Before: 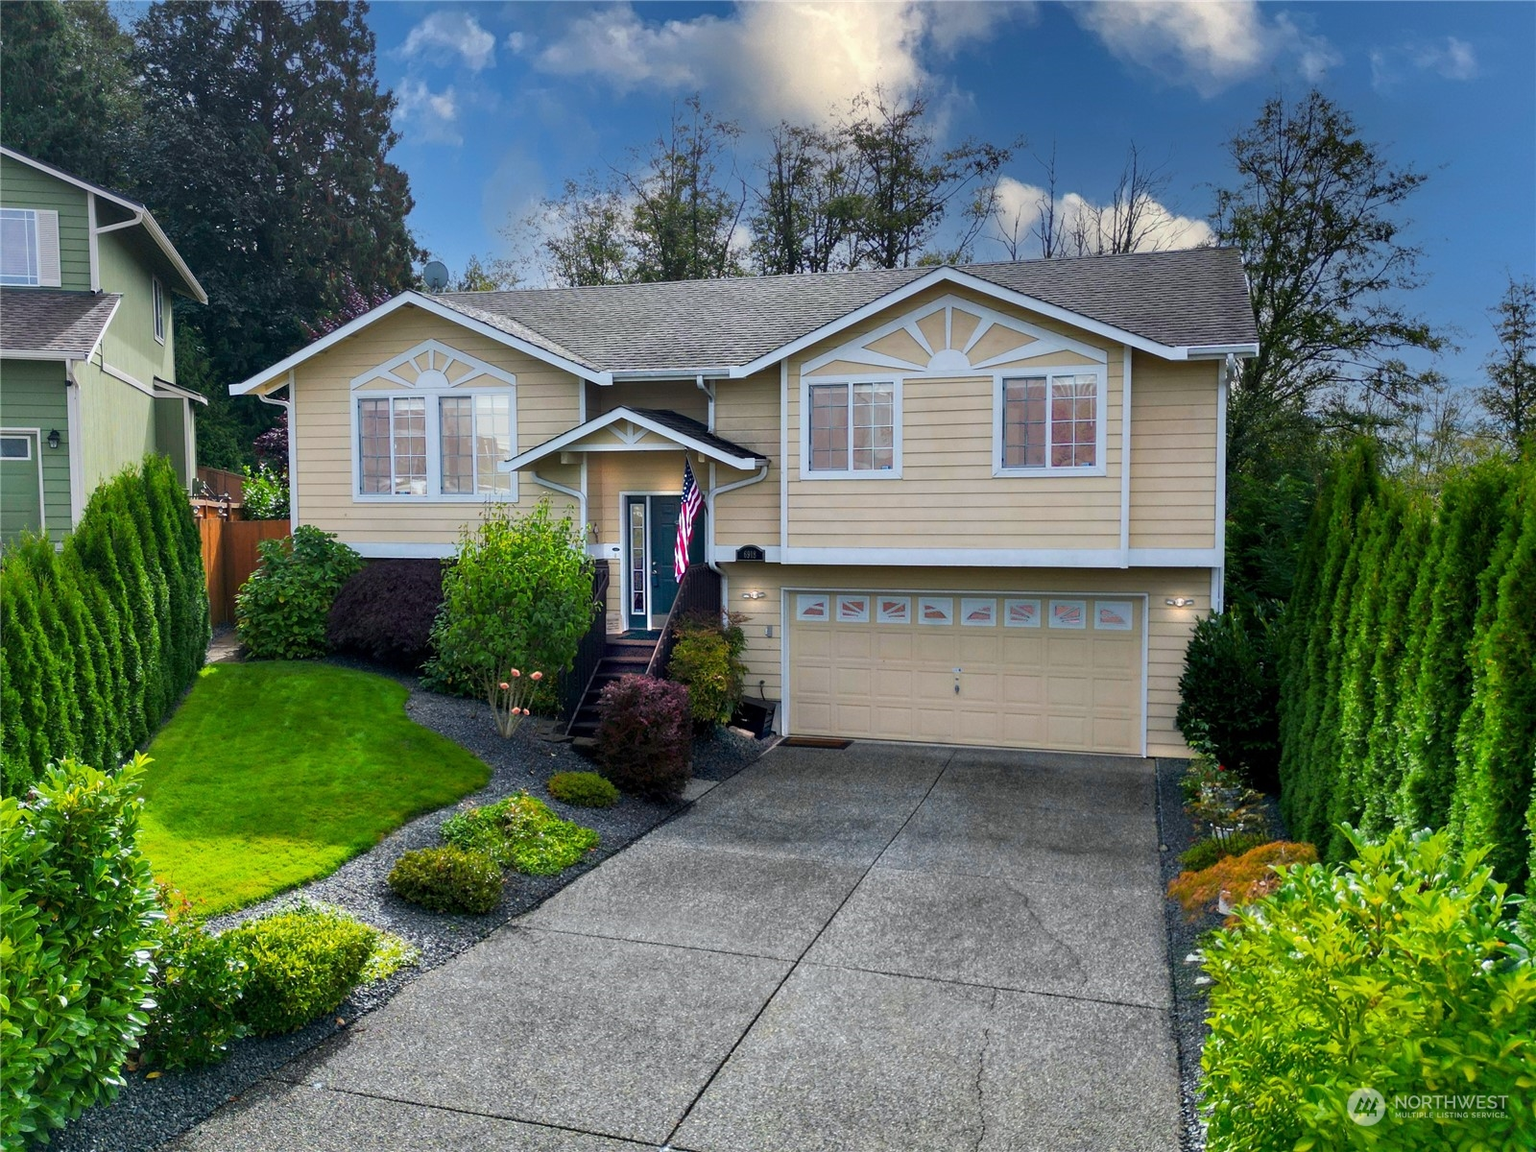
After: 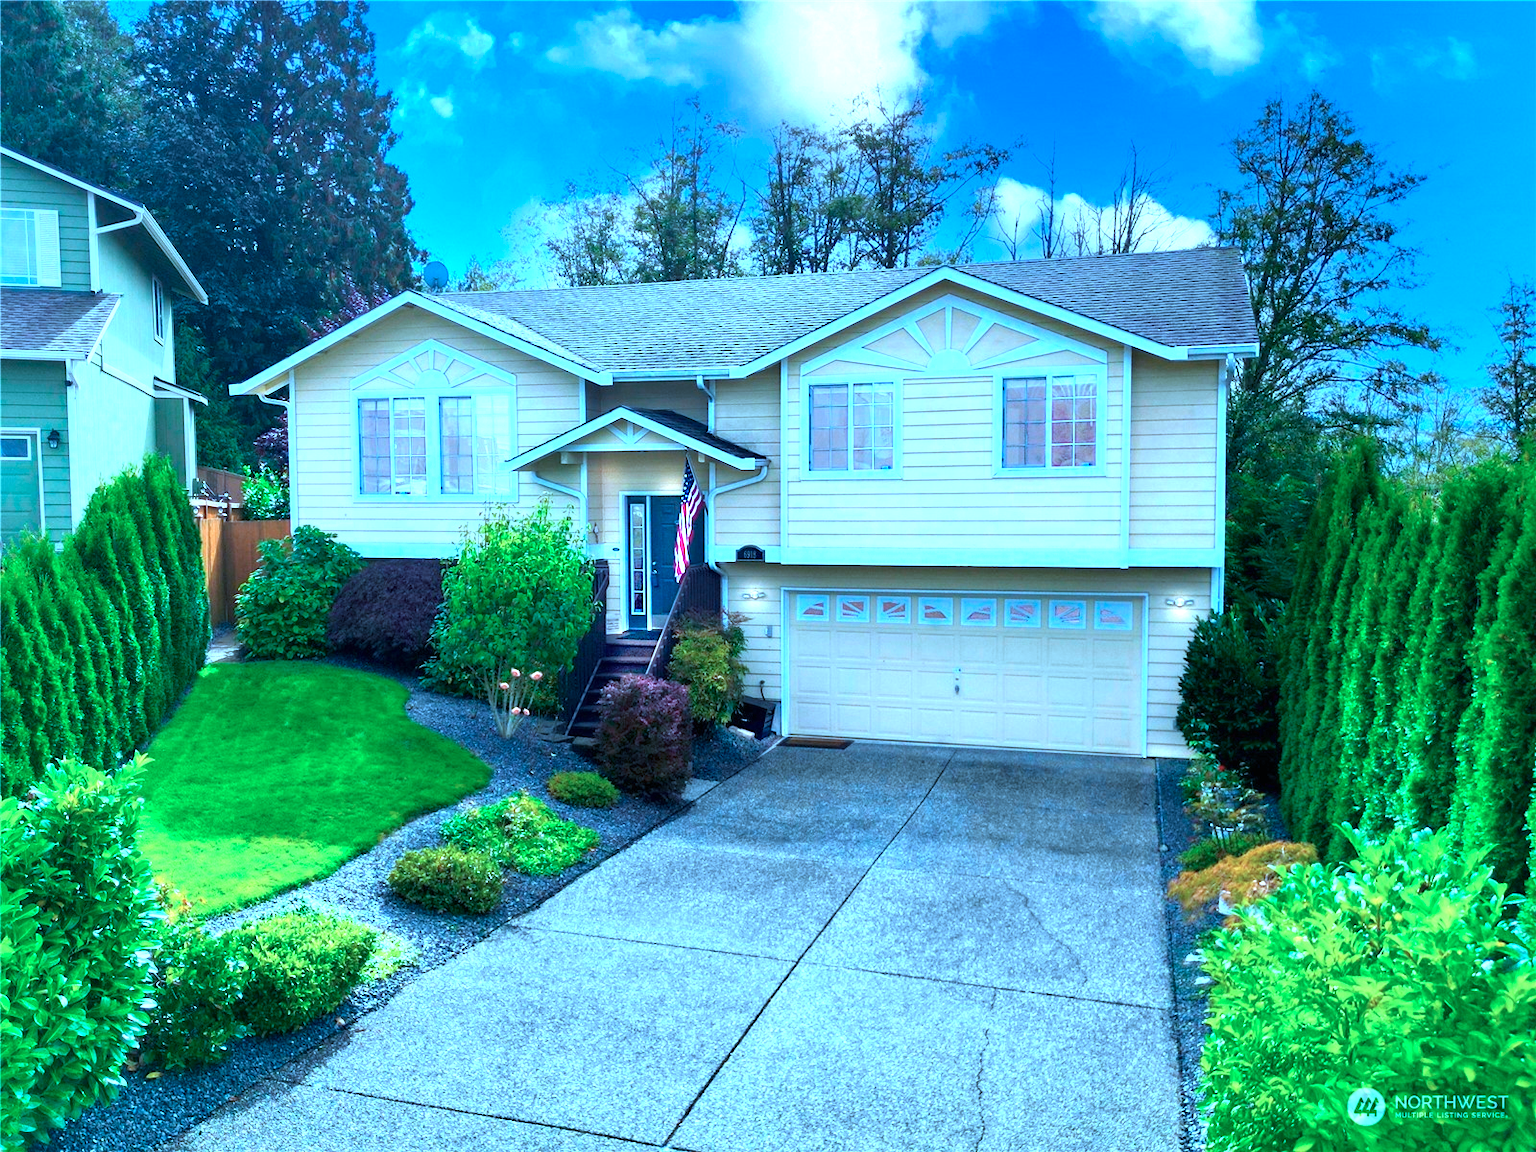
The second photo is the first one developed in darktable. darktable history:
exposure: black level correction 0, exposure 1.105 EV, compensate highlight preservation false
color calibration: gray › normalize channels true, illuminant custom, x 0.434, y 0.394, temperature 3131.56 K, gamut compression 0.01
